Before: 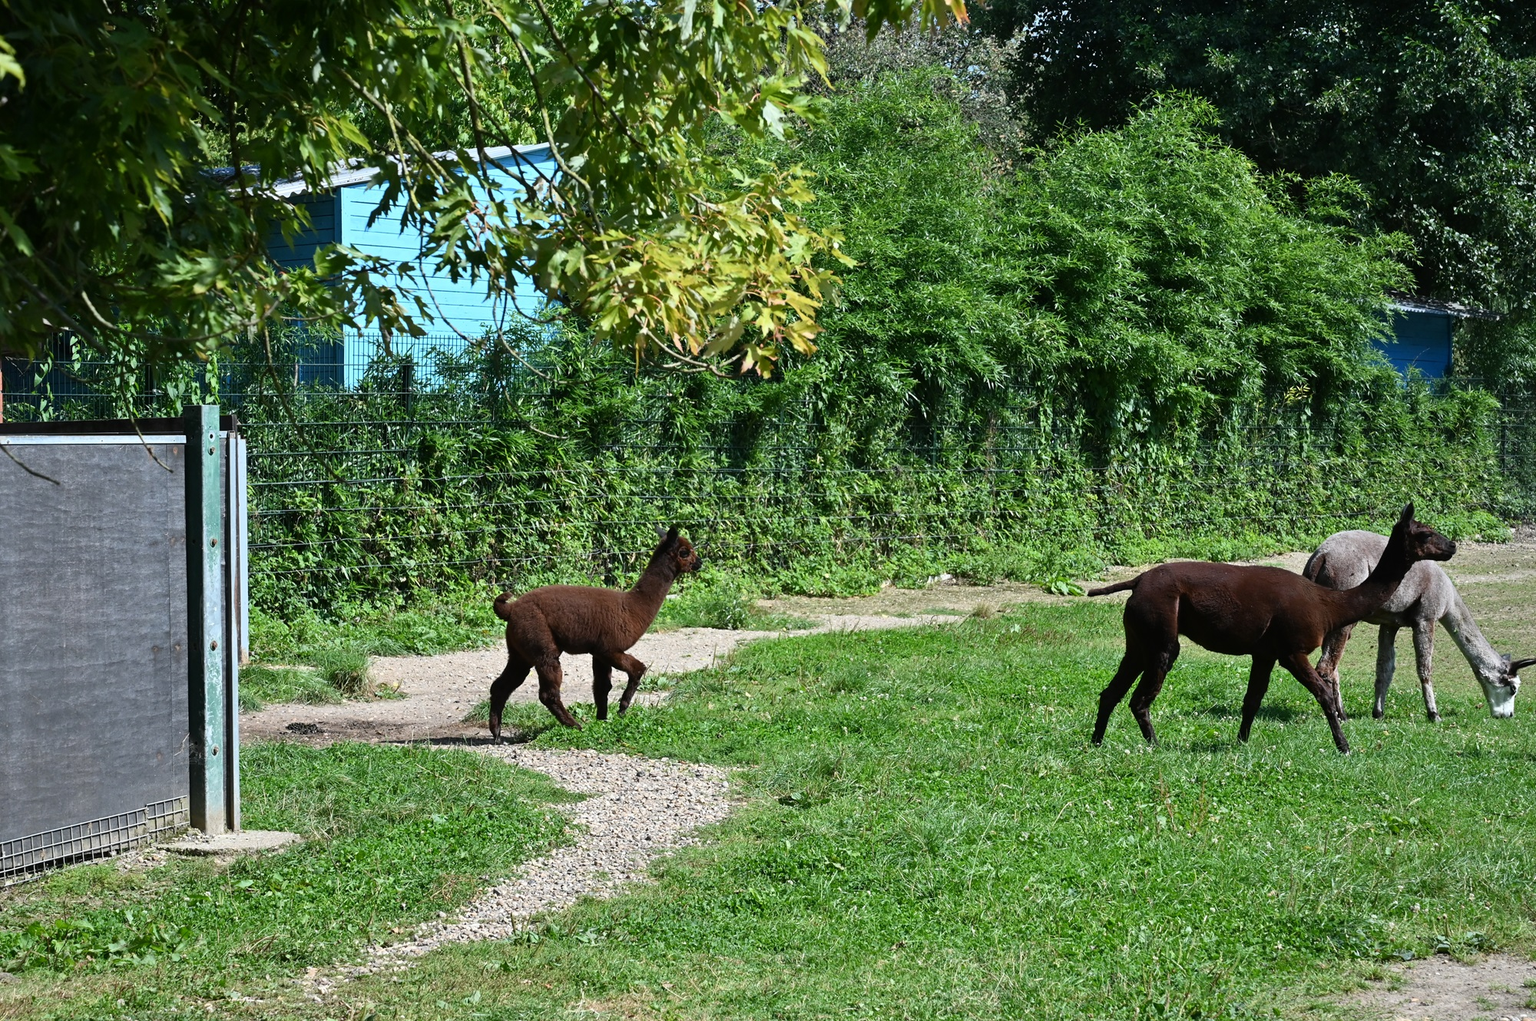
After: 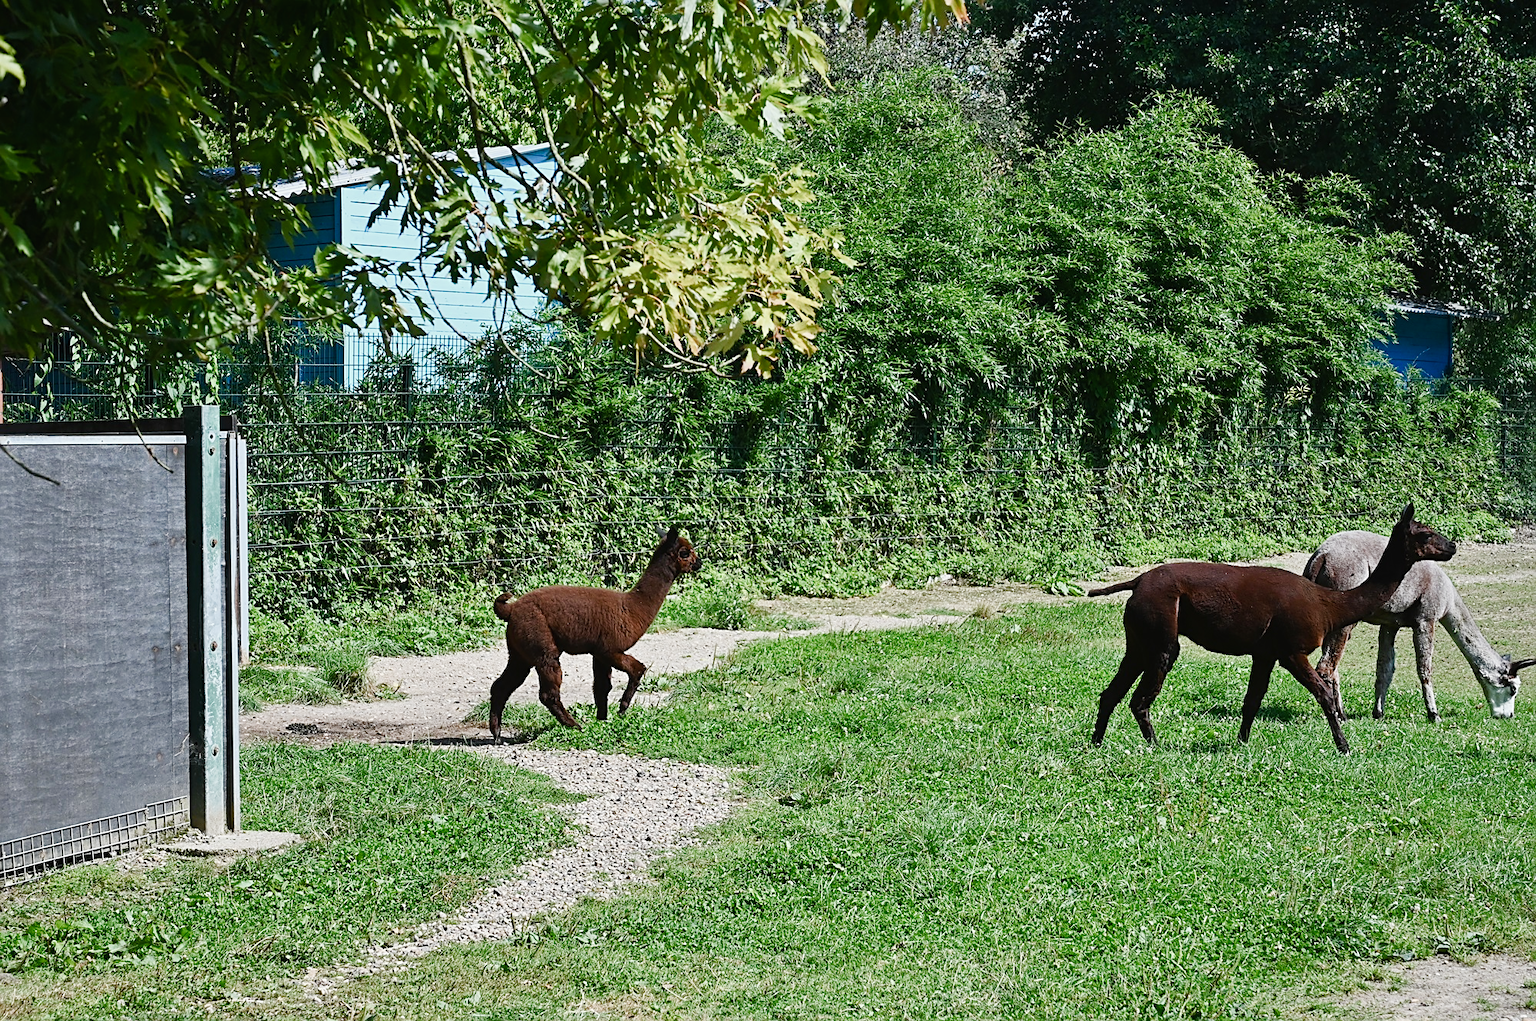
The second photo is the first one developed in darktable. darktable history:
color balance rgb: linear chroma grading › global chroma -14.556%, perceptual saturation grading › global saturation 20%, perceptual saturation grading › highlights -49.272%, perceptual saturation grading › shadows 24.458%, global vibrance 20%
sharpen: on, module defaults
tone curve: curves: ch0 [(0, 0.013) (0.036, 0.045) (0.274, 0.286) (0.566, 0.623) (0.794, 0.827) (1, 0.953)]; ch1 [(0, 0) (0.389, 0.403) (0.462, 0.48) (0.499, 0.5) (0.524, 0.527) (0.57, 0.599) (0.626, 0.65) (0.761, 0.781) (1, 1)]; ch2 [(0, 0) (0.464, 0.478) (0.5, 0.501) (0.533, 0.542) (0.599, 0.613) (0.704, 0.731) (1, 1)], preserve colors none
